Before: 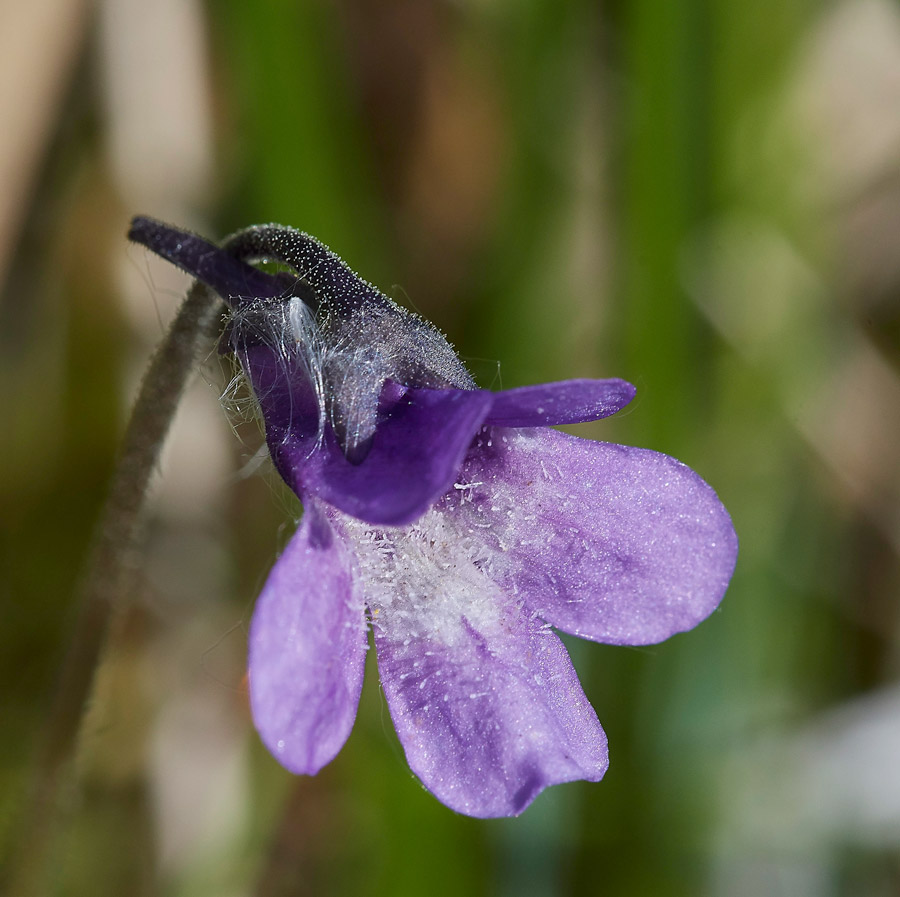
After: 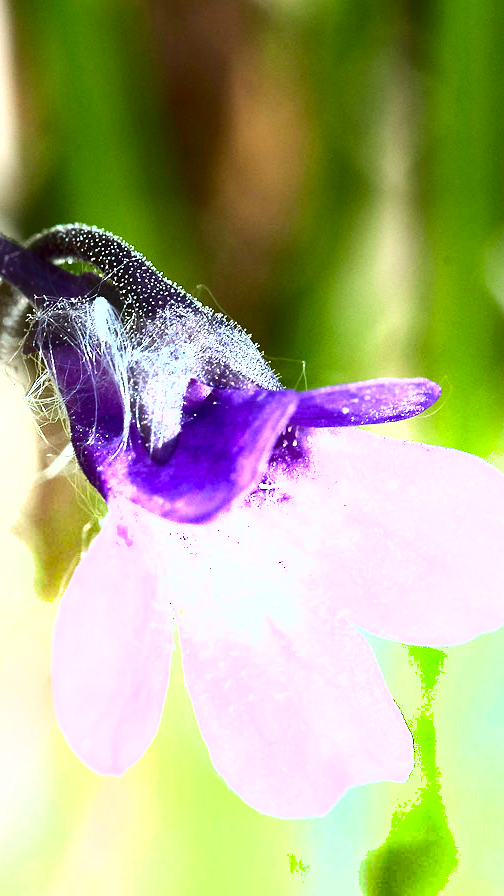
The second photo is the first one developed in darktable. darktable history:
crop: left 21.674%, right 22.086%
graduated density: density -3.9 EV
white balance: red 0.976, blue 1.04
color correction: highlights a* -2.73, highlights b* -2.09, shadows a* 2.41, shadows b* 2.73
contrast brightness saturation: contrast 0.19, brightness -0.24, saturation 0.11
exposure: black level correction 0, exposure 1.675 EV, compensate exposure bias true, compensate highlight preservation false
shadows and highlights: low approximation 0.01, soften with gaussian
